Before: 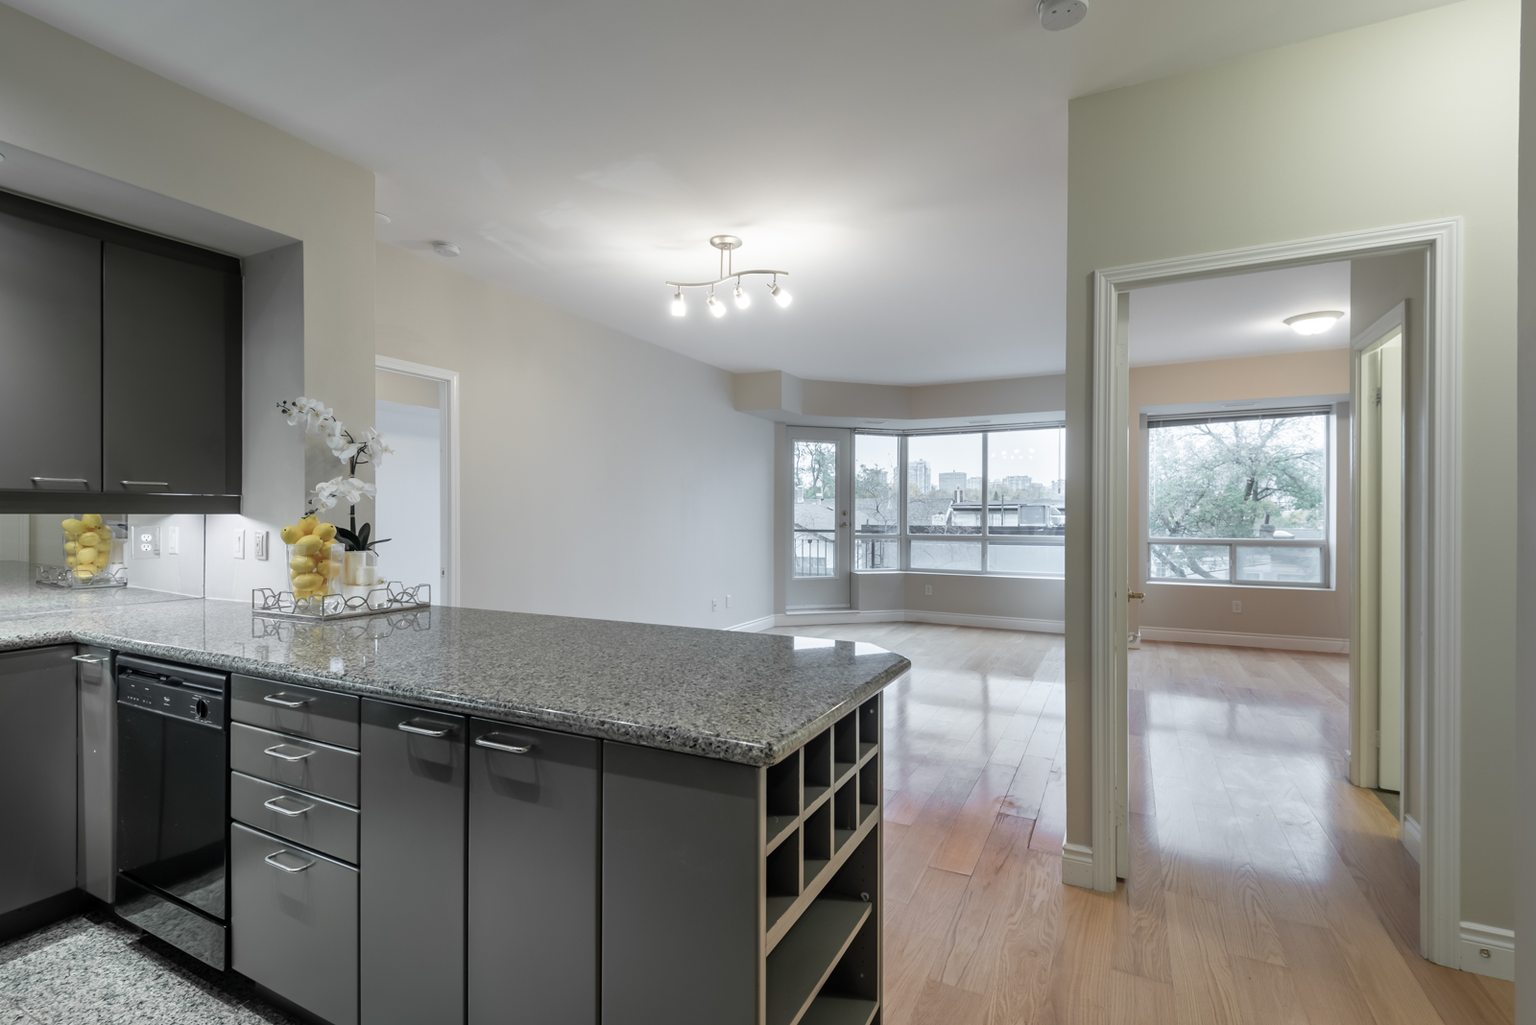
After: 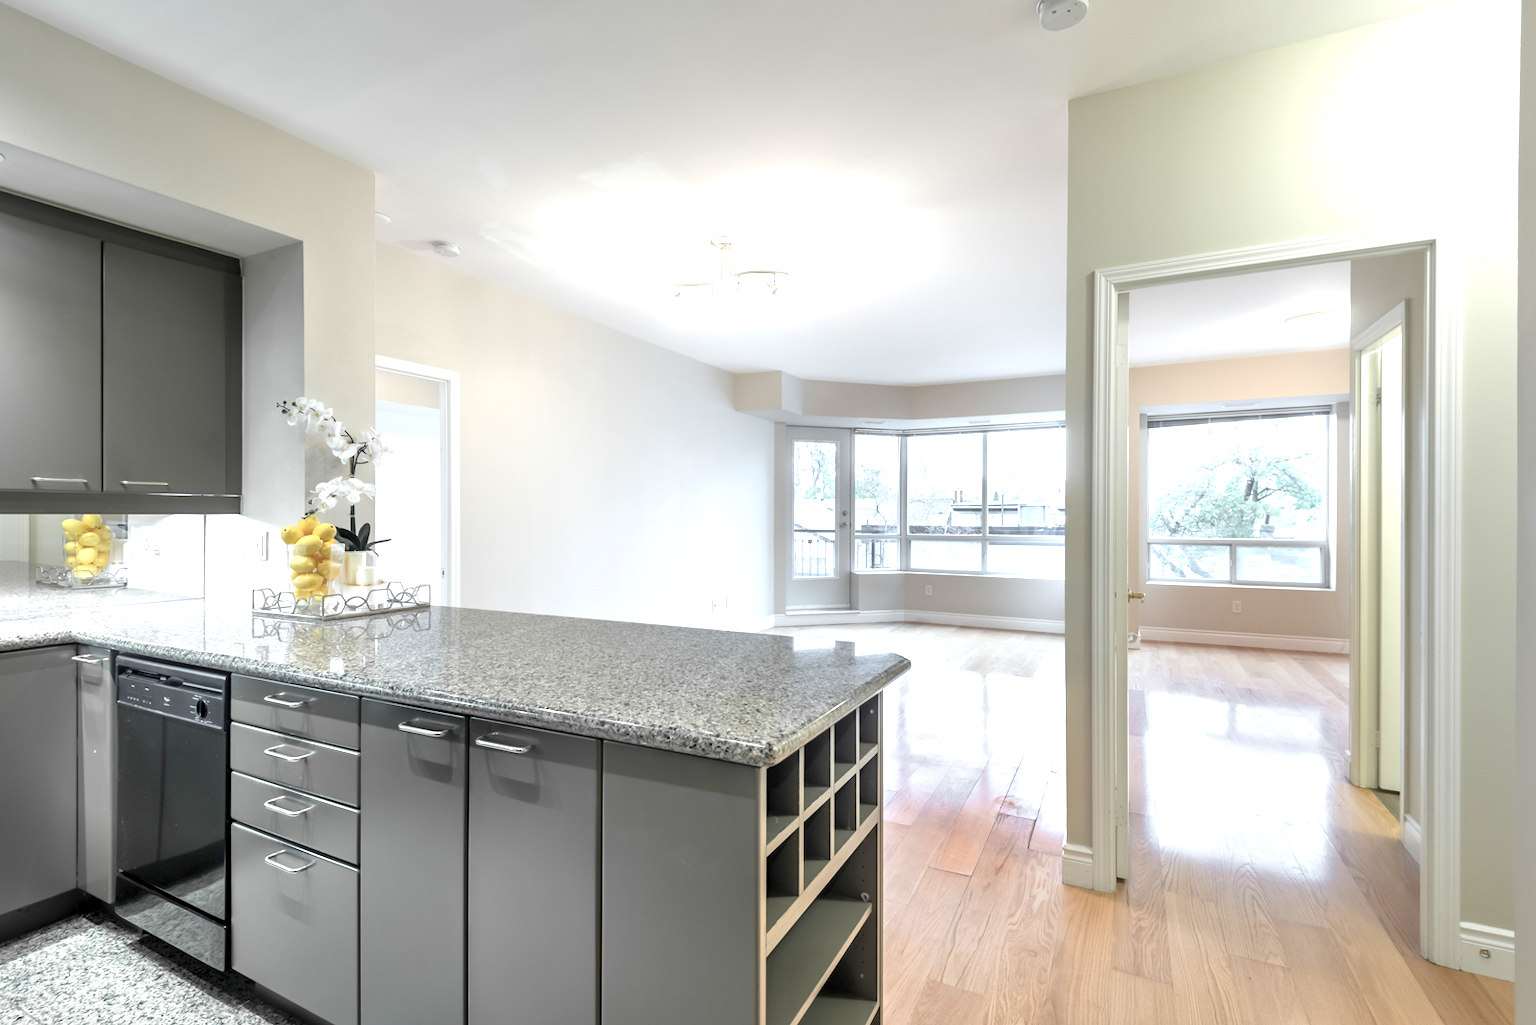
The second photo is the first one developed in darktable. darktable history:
exposure: black level correction 0.001, exposure 1.041 EV, compensate exposure bias true, compensate highlight preservation false
tone equalizer: -8 EV 0.963 EV, -7 EV 1.03 EV, -6 EV 1.01 EV, -5 EV 1.04 EV, -4 EV 0.995 EV, -3 EV 0.744 EV, -2 EV 0.494 EV, -1 EV 0.248 EV
